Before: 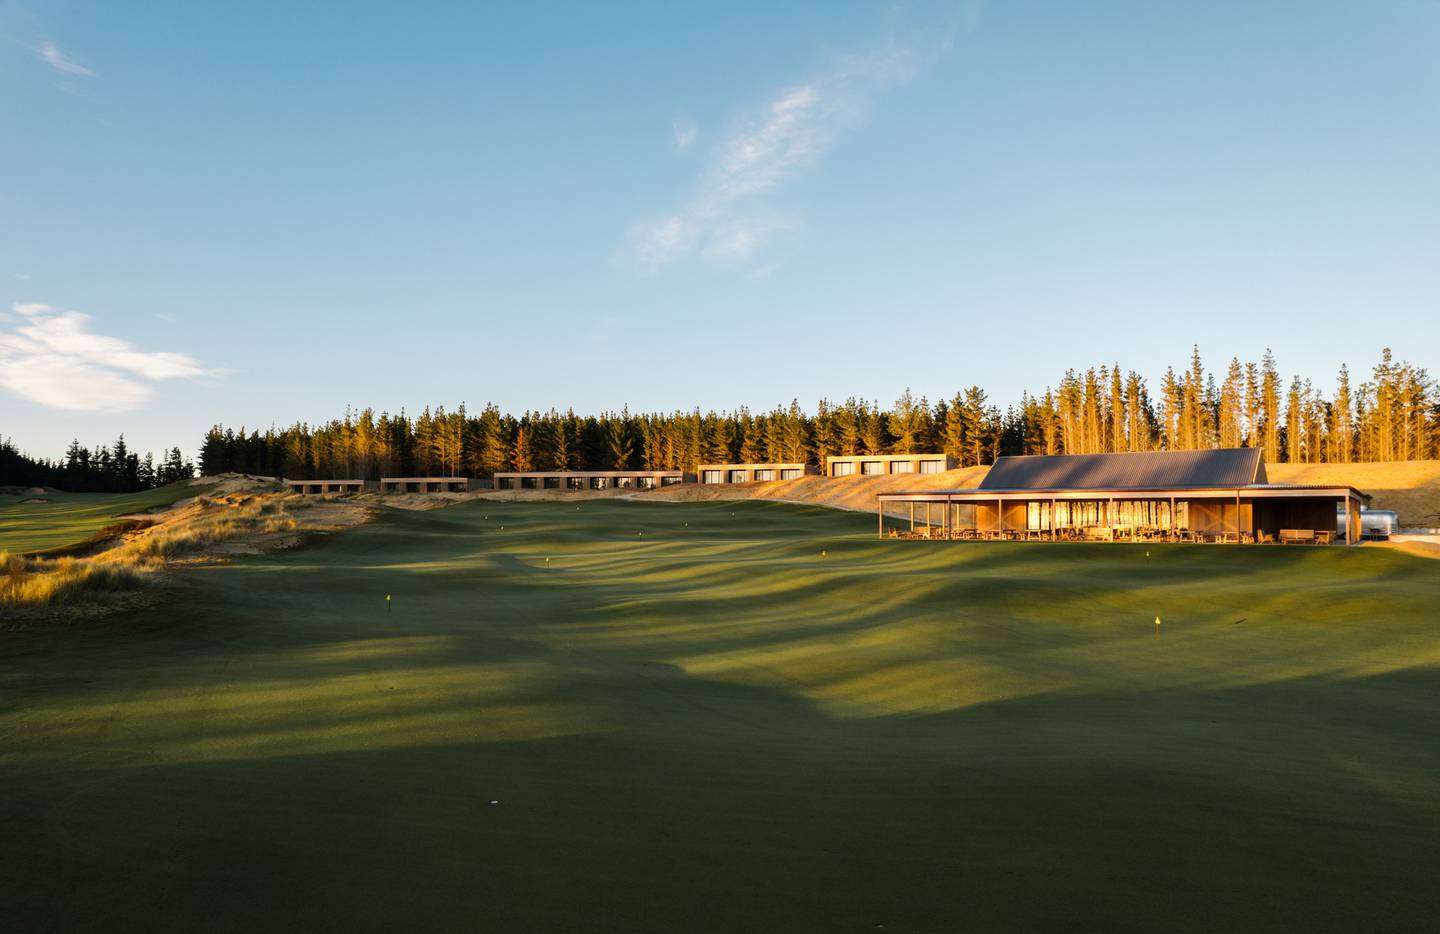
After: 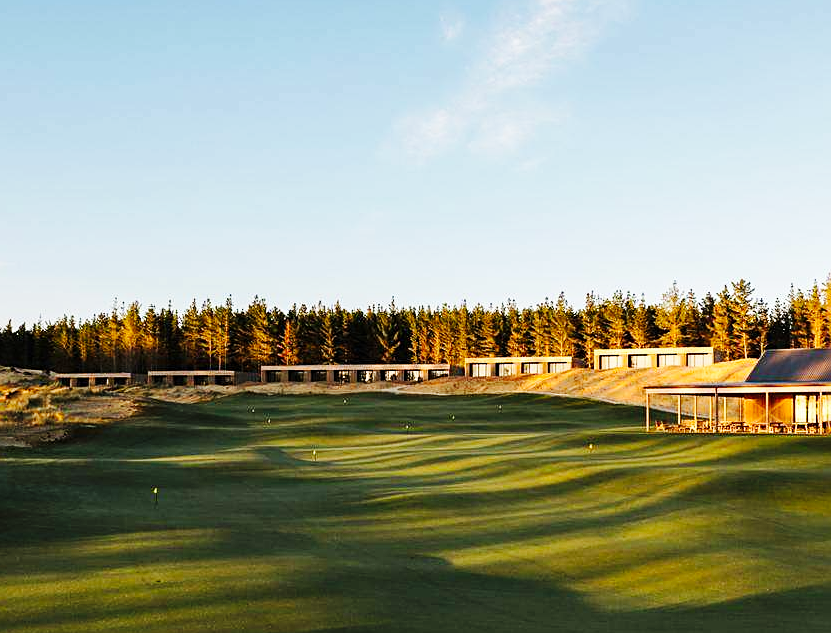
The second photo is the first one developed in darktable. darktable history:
base curve: curves: ch0 [(0, 0) (0.032, 0.025) (0.121, 0.166) (0.206, 0.329) (0.605, 0.79) (1, 1)], preserve colors none
crop: left 16.214%, top 11.501%, right 26.03%, bottom 20.635%
sharpen: on, module defaults
